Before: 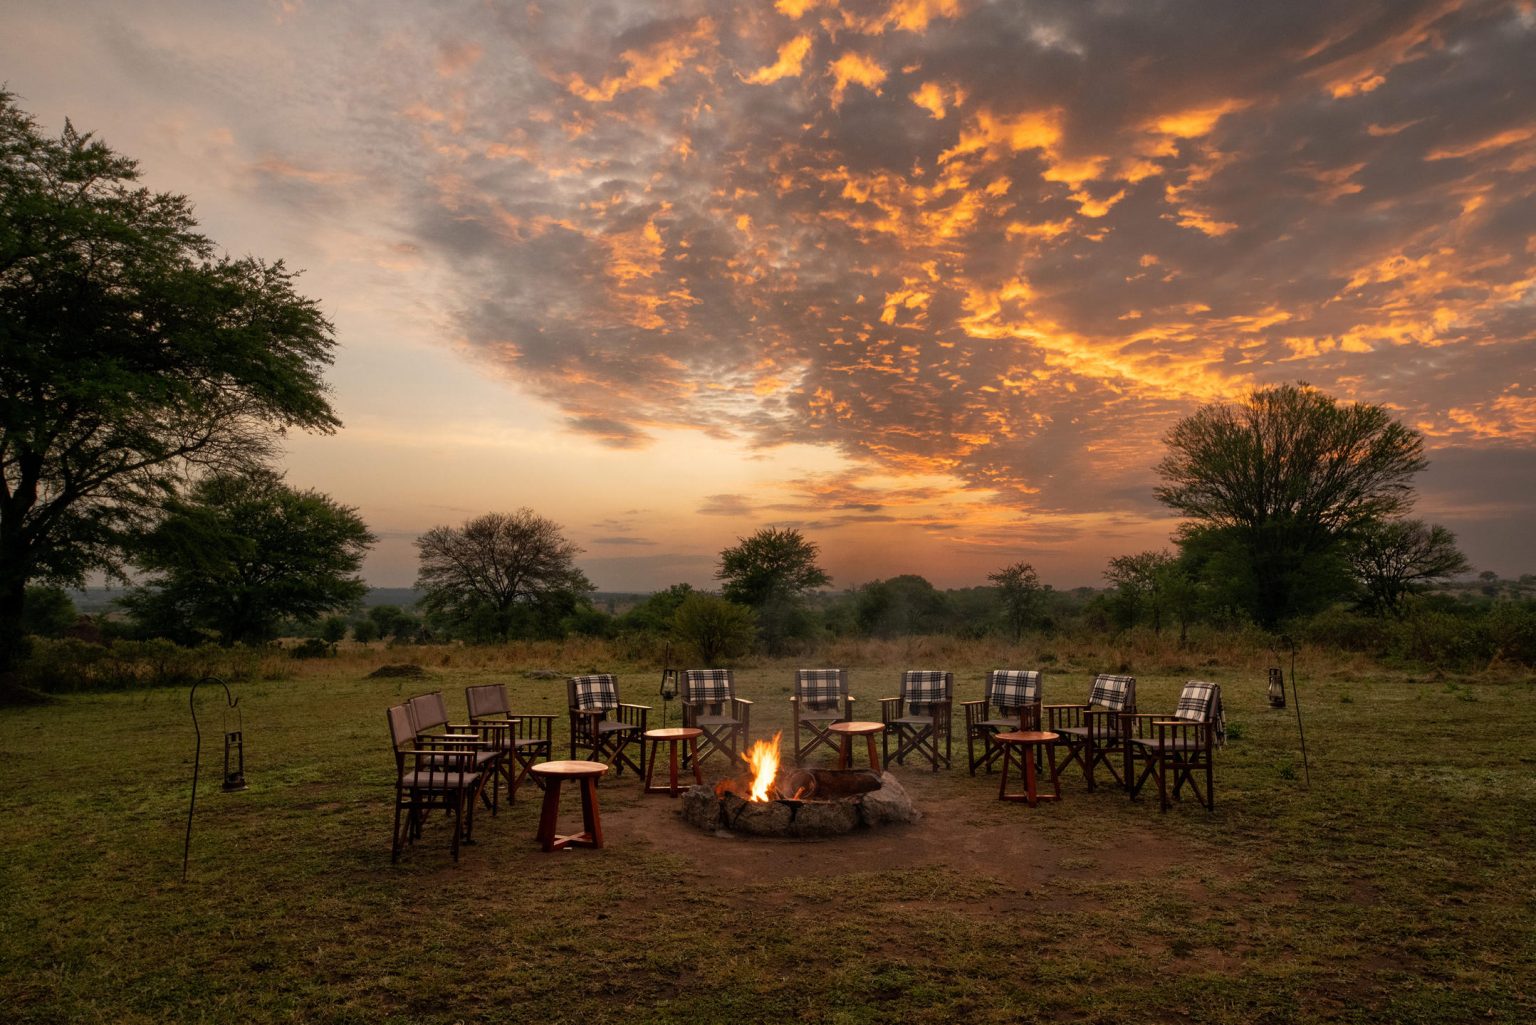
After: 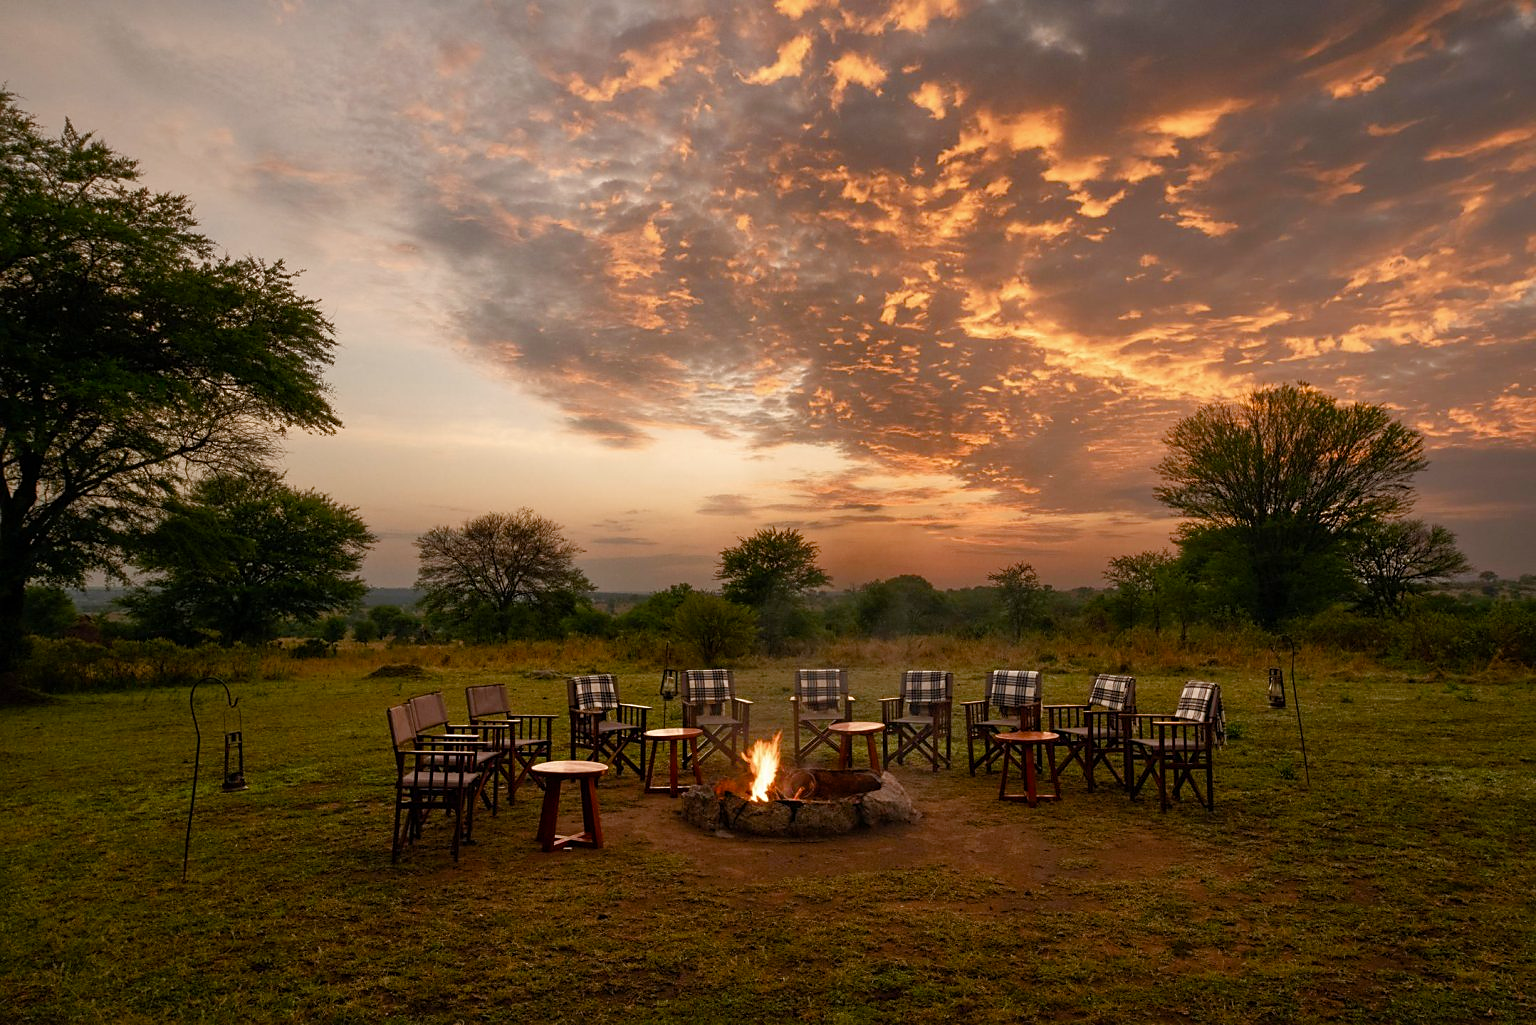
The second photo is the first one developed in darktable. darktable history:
color balance rgb: perceptual saturation grading › global saturation 20%, perceptual saturation grading › highlights -49.742%, perceptual saturation grading › shadows 25.376%, global vibrance 20%
sharpen: radius 1.905, amount 0.394, threshold 1.442
